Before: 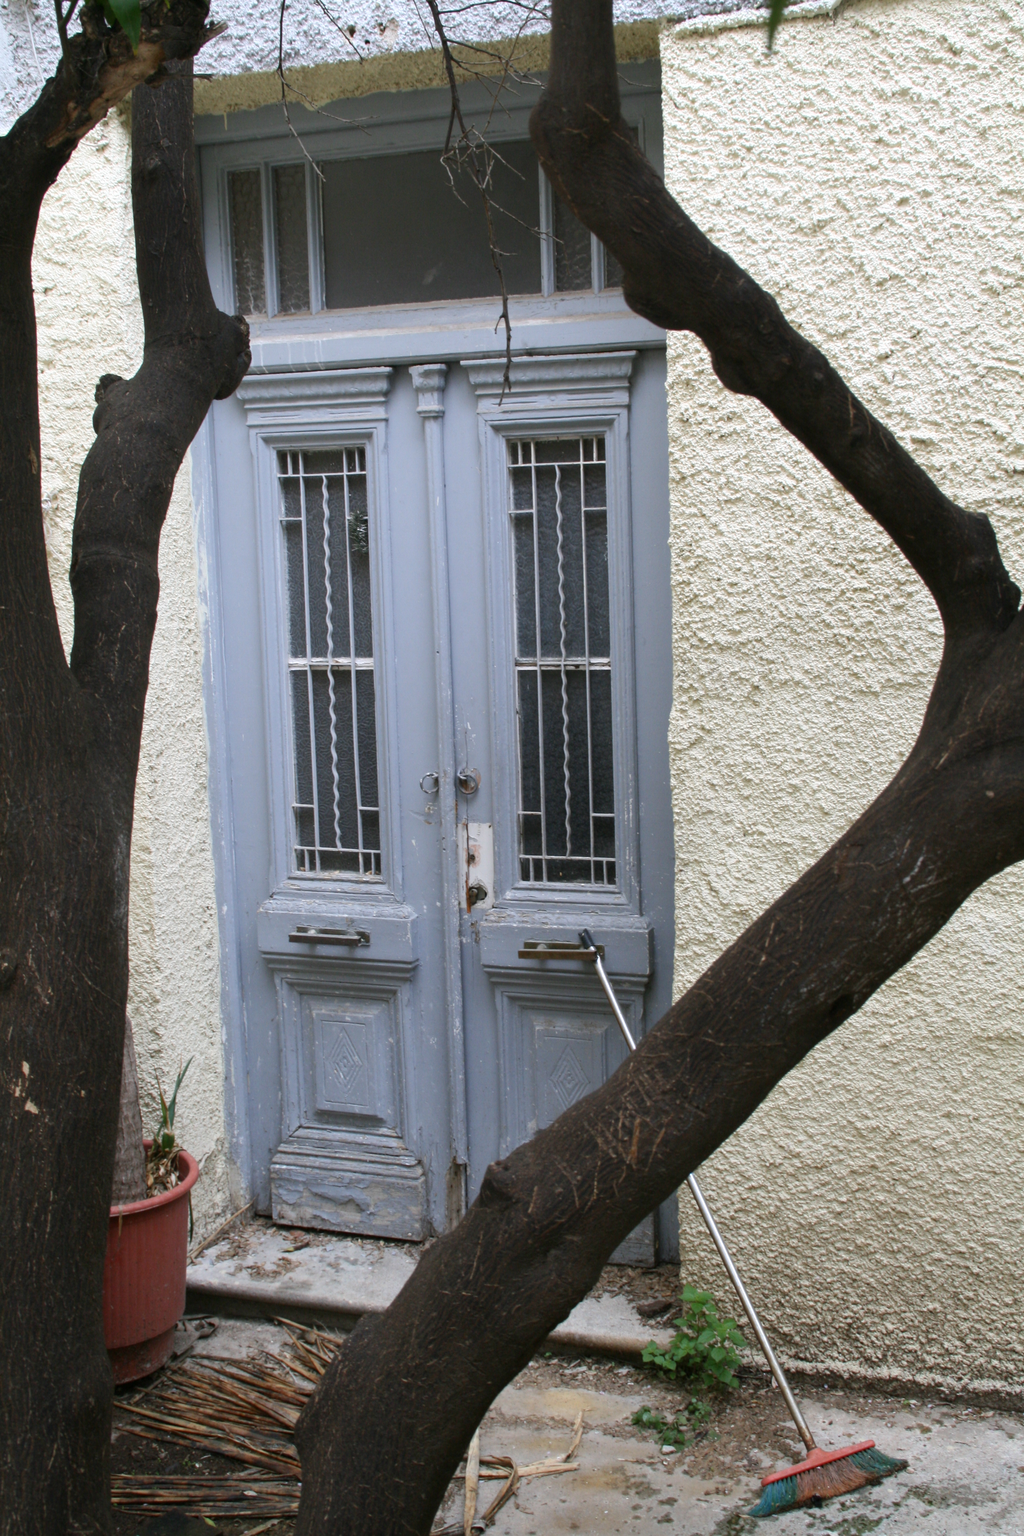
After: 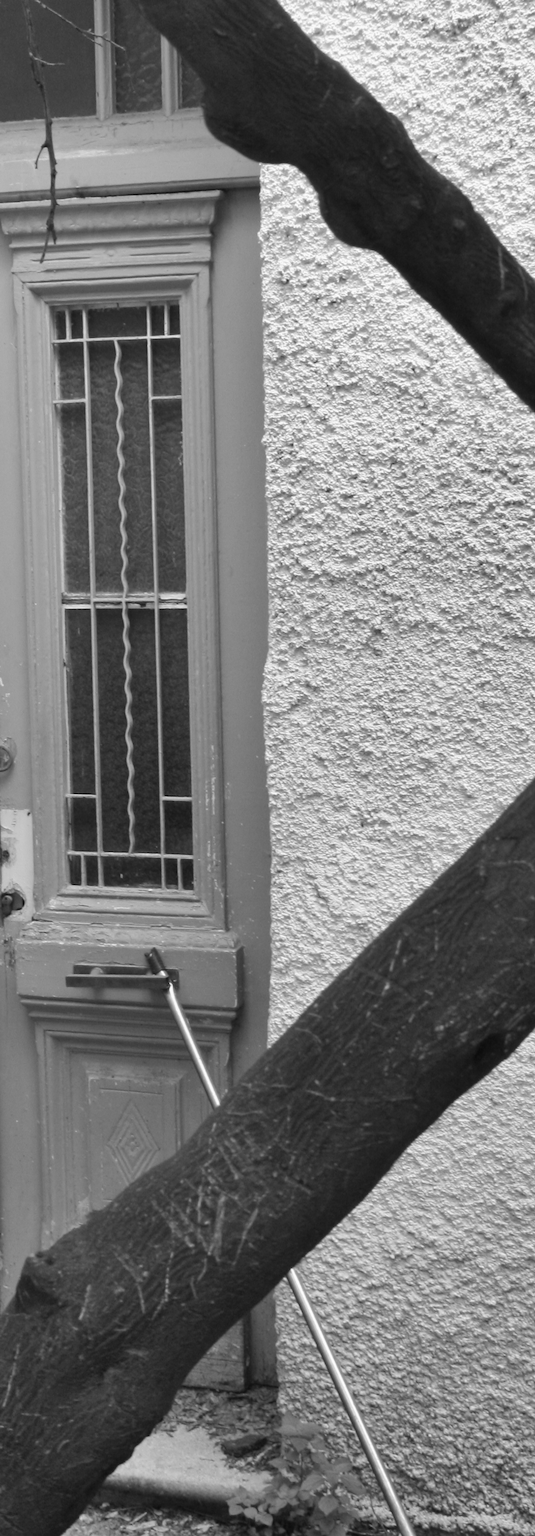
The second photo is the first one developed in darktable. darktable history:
shadows and highlights: soften with gaussian
crop: left 45.721%, top 13.393%, right 14.118%, bottom 10.01%
monochrome: a 32, b 64, size 2.3
color balance rgb: shadows lift › luminance -5%, shadows lift › chroma 1.1%, shadows lift › hue 219°, power › luminance 10%, power › chroma 2.83%, power › hue 60°, highlights gain › chroma 4.52%, highlights gain › hue 33.33°, saturation formula JzAzBz (2021)
